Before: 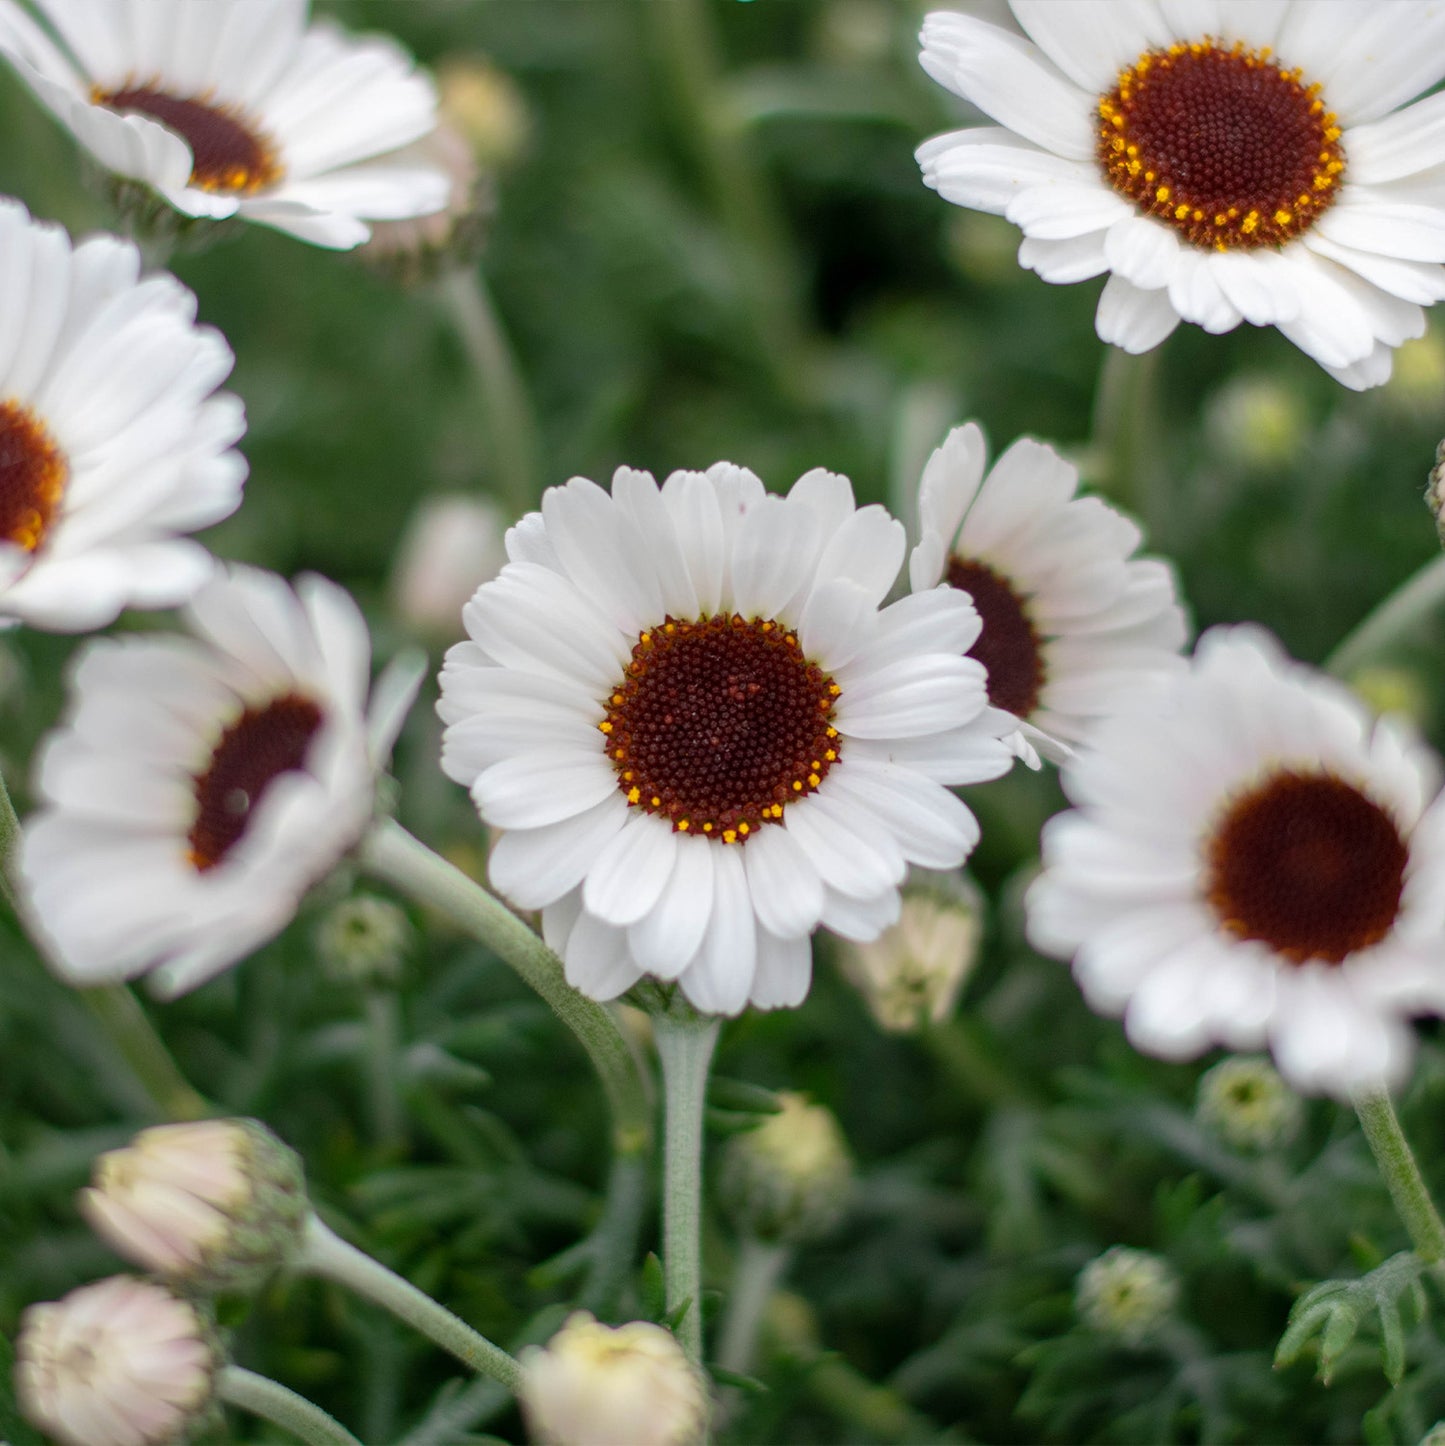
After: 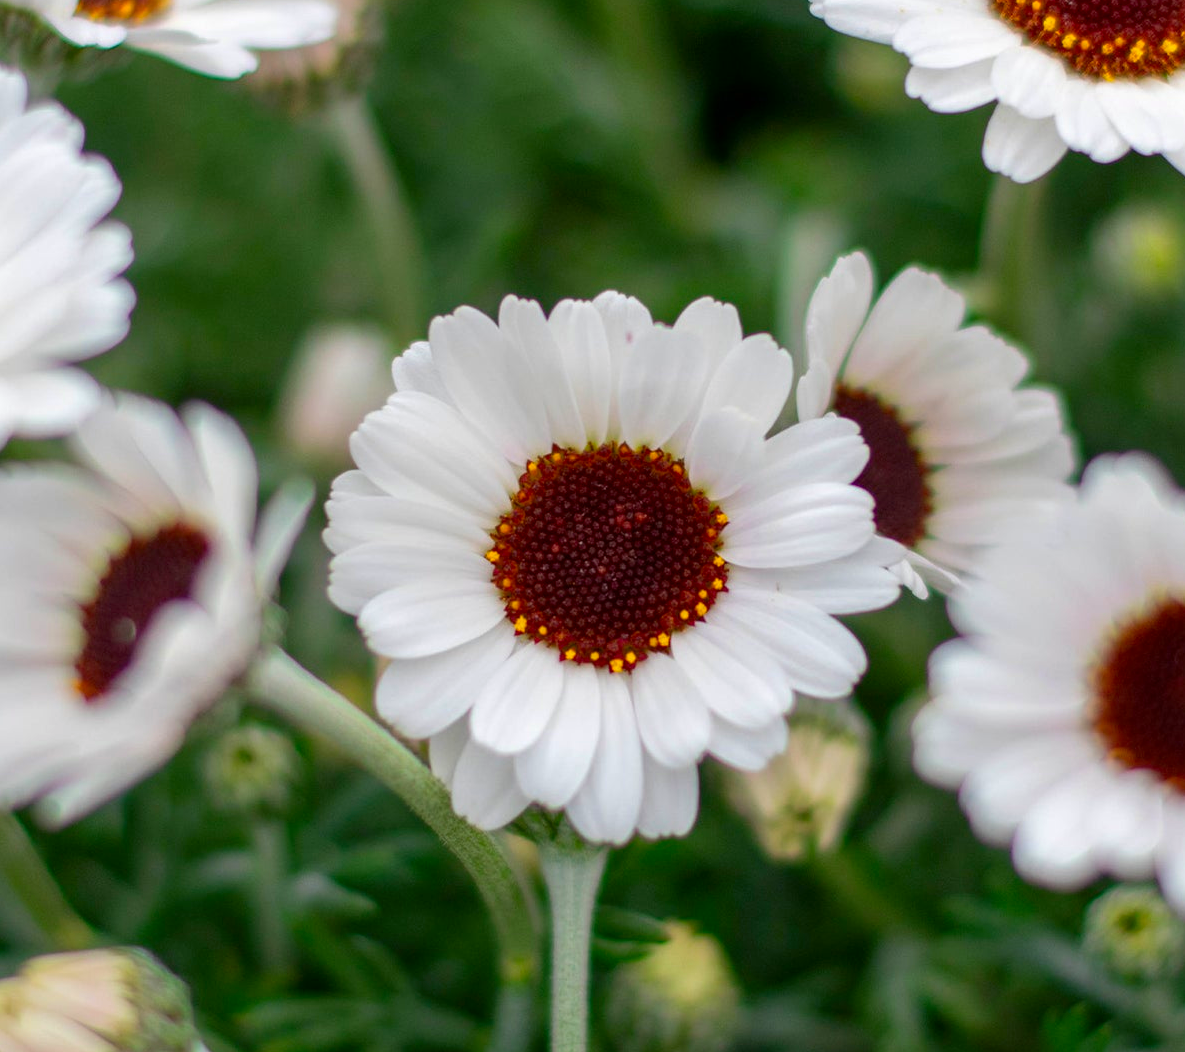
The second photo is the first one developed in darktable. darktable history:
crop: left 7.856%, top 11.836%, right 10.12%, bottom 15.387%
contrast brightness saturation: brightness -0.02, saturation 0.35
color balance rgb: on, module defaults
white balance: emerald 1
